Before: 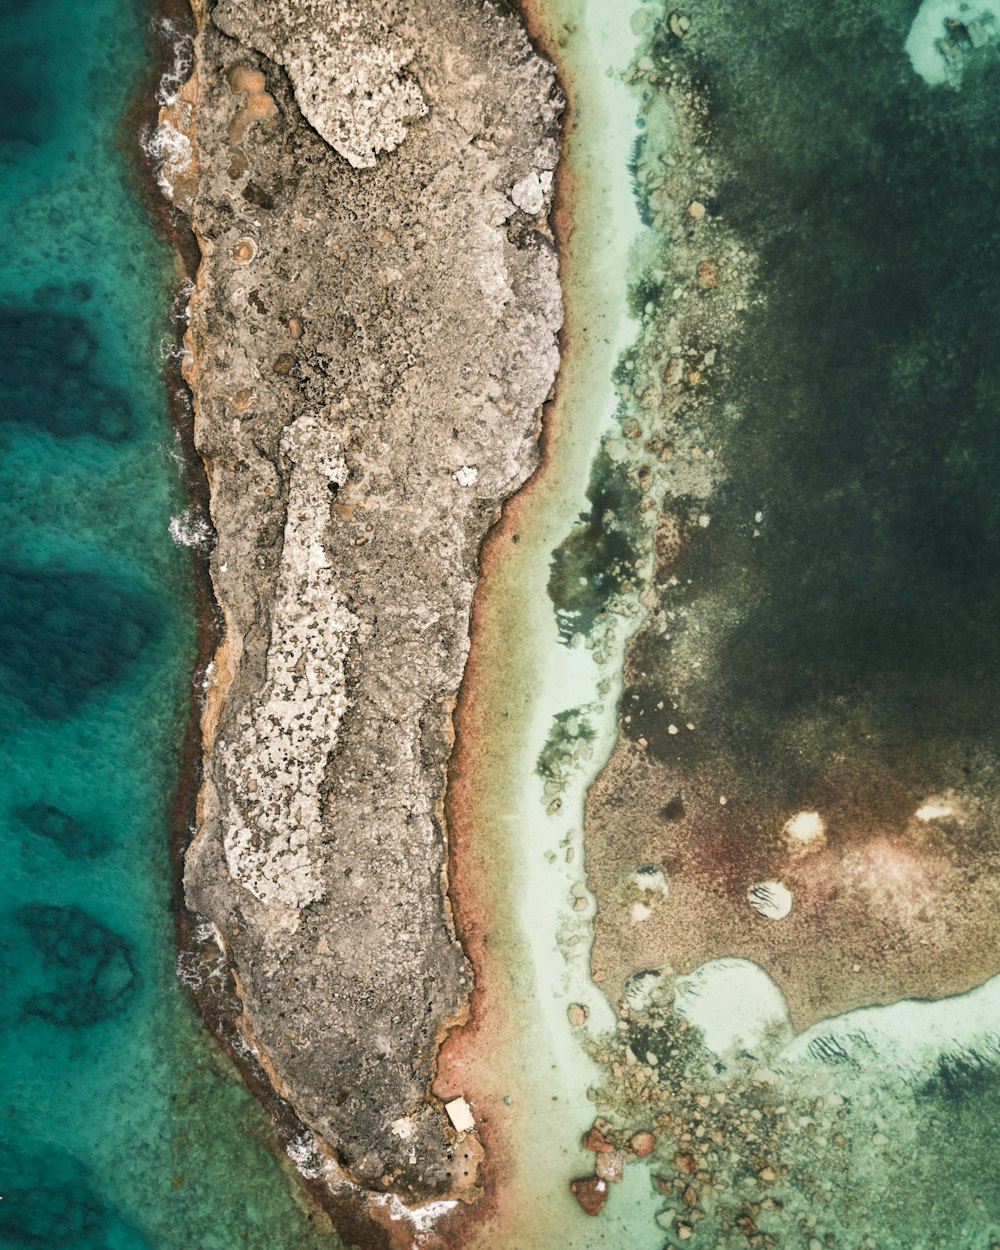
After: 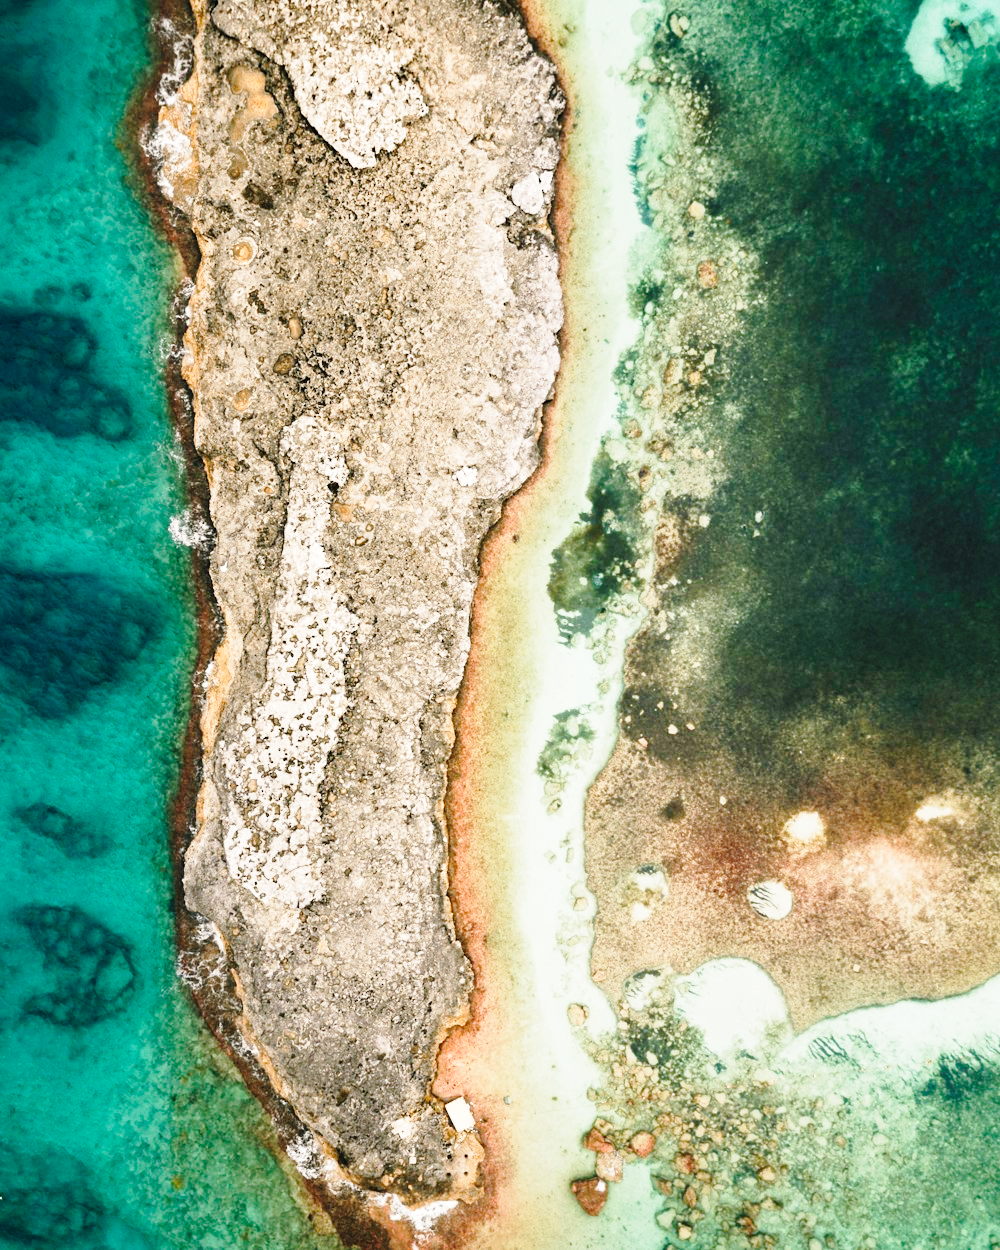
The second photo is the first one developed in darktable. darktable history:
tone curve: curves: ch0 [(0, 0.008) (0.083, 0.073) (0.28, 0.286) (0.528, 0.559) (0.961, 0.966) (1, 1)], preserve colors none
base curve: curves: ch0 [(0, 0) (0.028, 0.03) (0.121, 0.232) (0.46, 0.748) (0.859, 0.968) (1, 1)], preserve colors none
